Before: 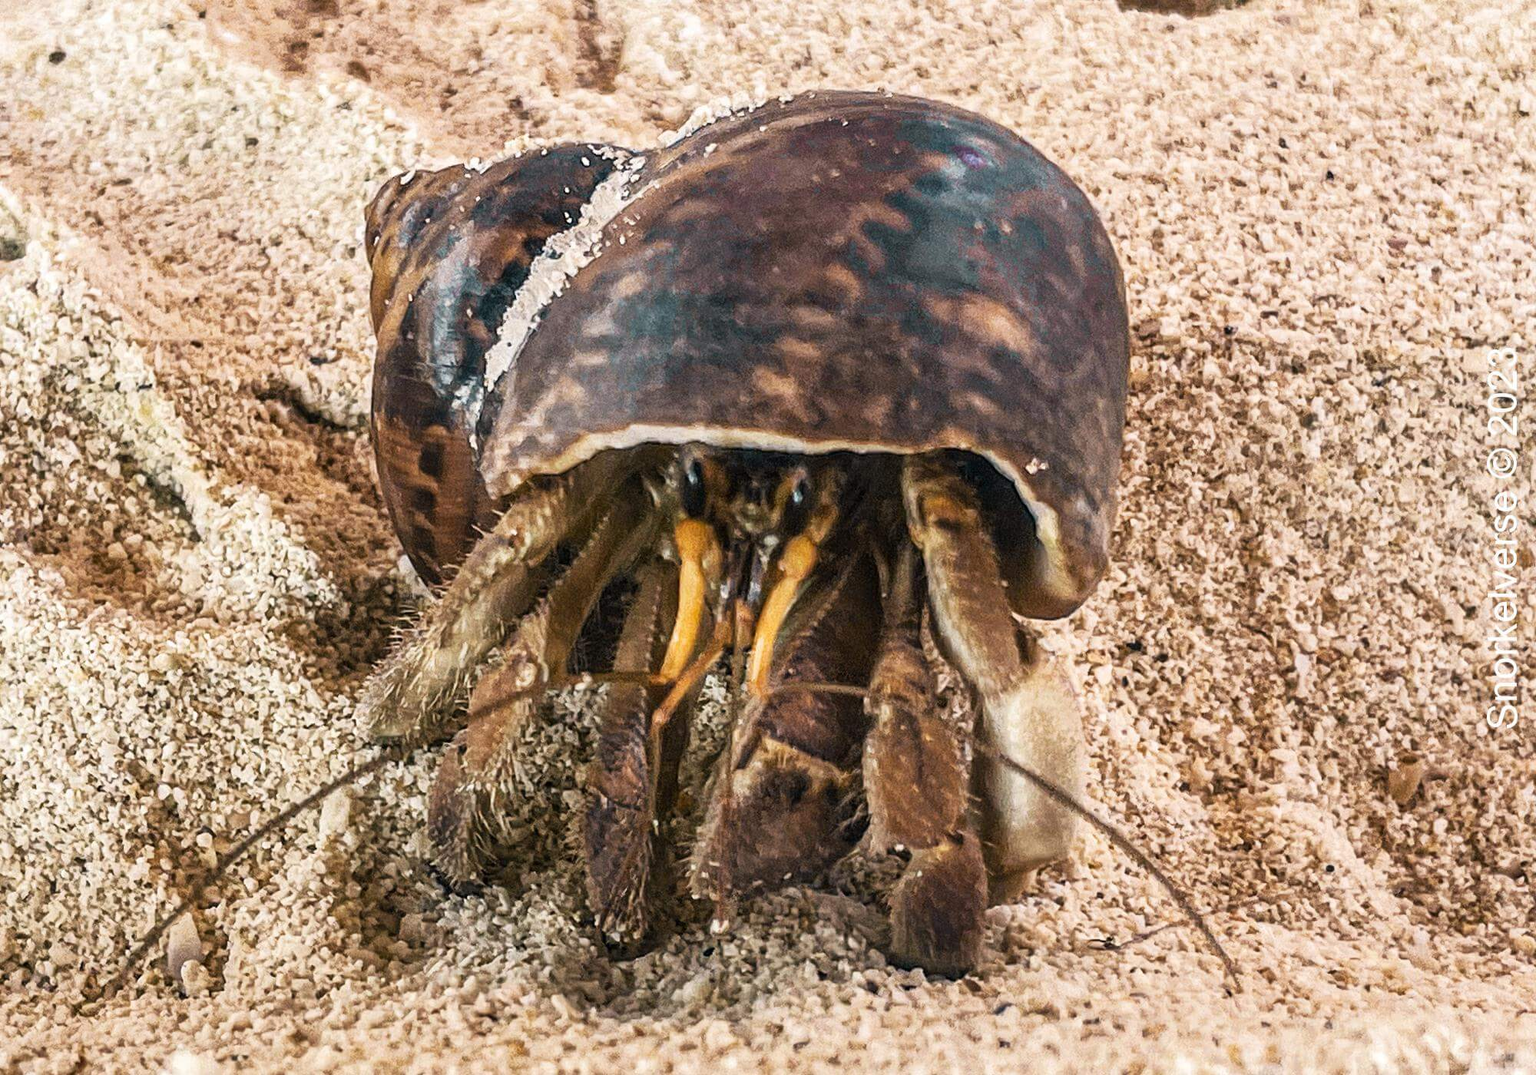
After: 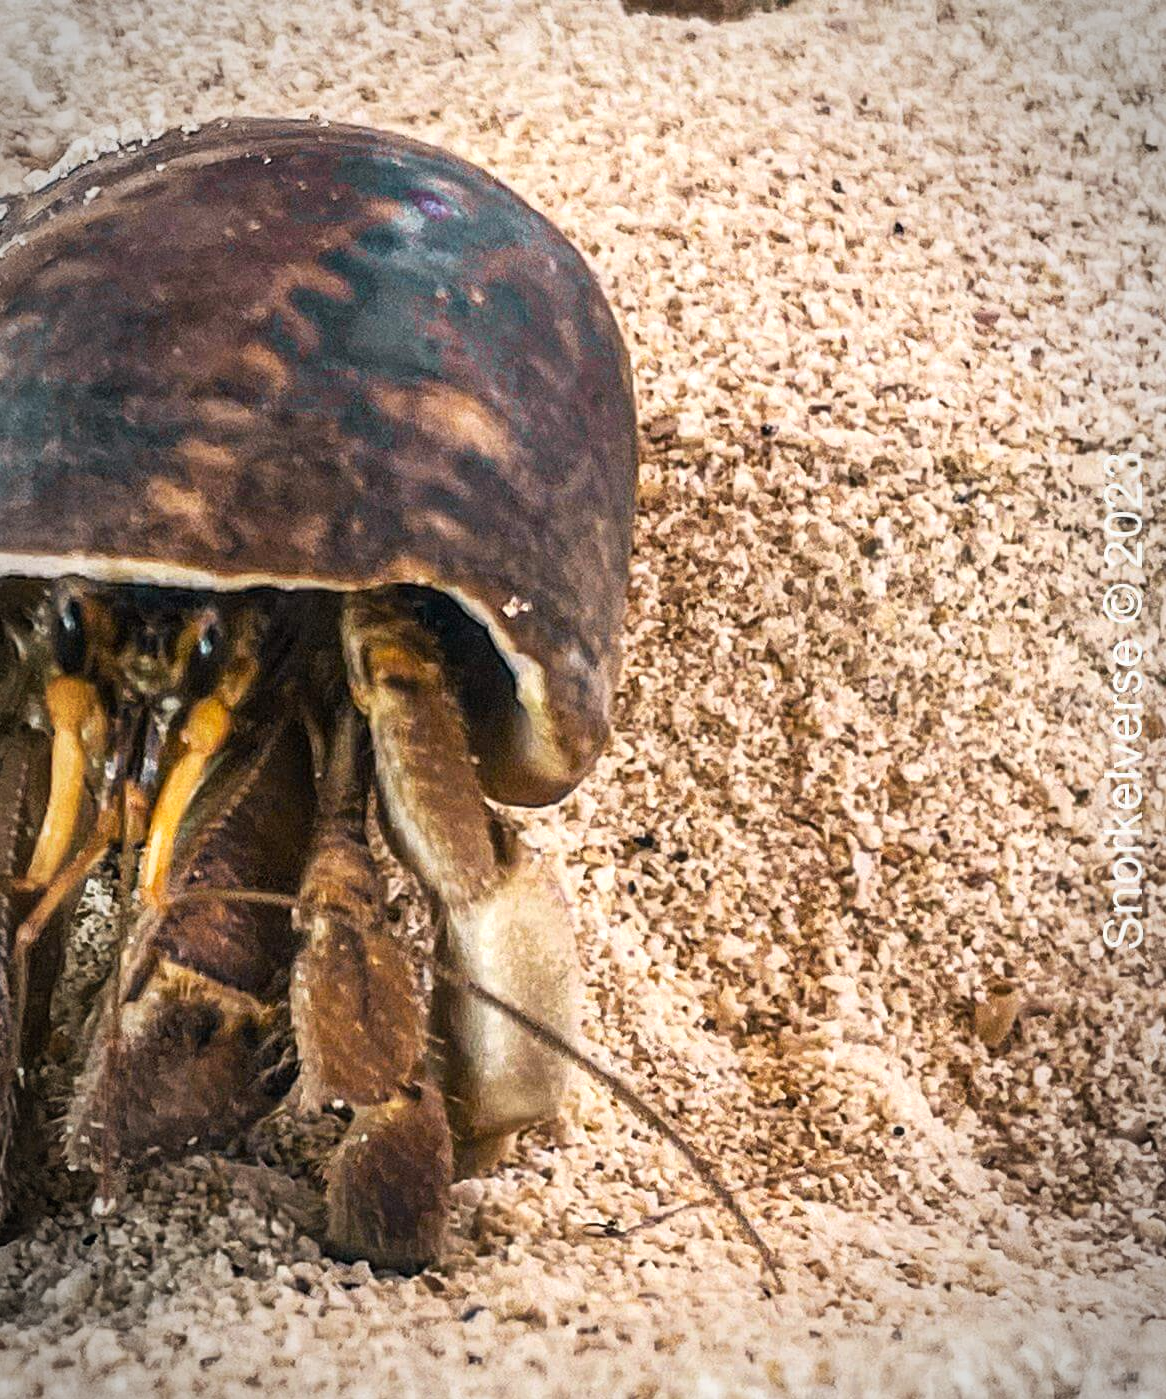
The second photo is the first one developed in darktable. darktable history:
color balance rgb: shadows lift › hue 86.35°, highlights gain › luminance 15.045%, linear chroma grading › global chroma -14.67%, perceptual saturation grading › global saturation 19.924%, global vibrance 20%
crop: left 41.666%
vignetting: automatic ratio true
tone equalizer: on, module defaults
